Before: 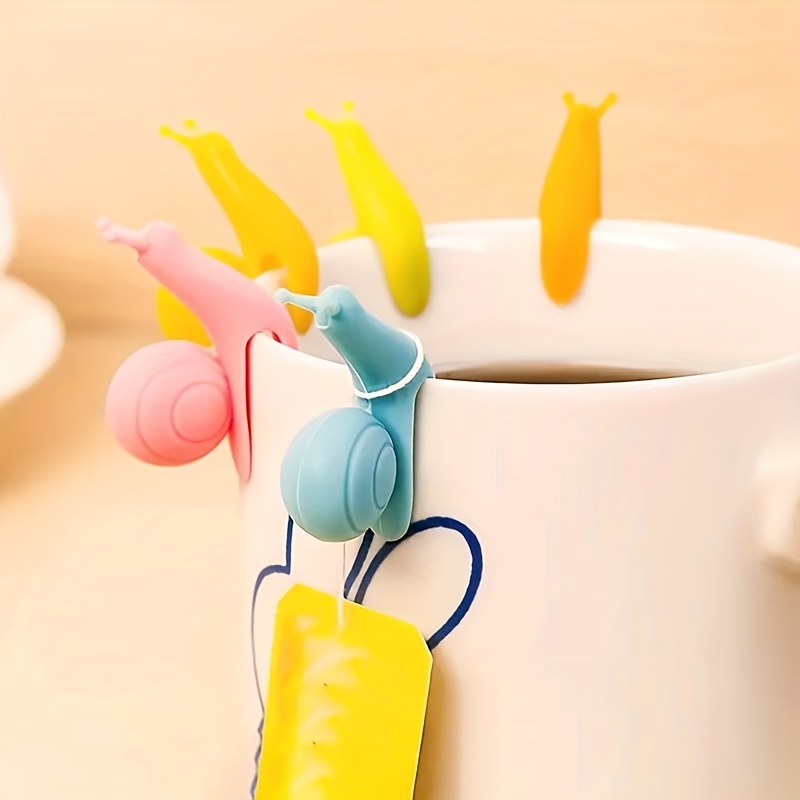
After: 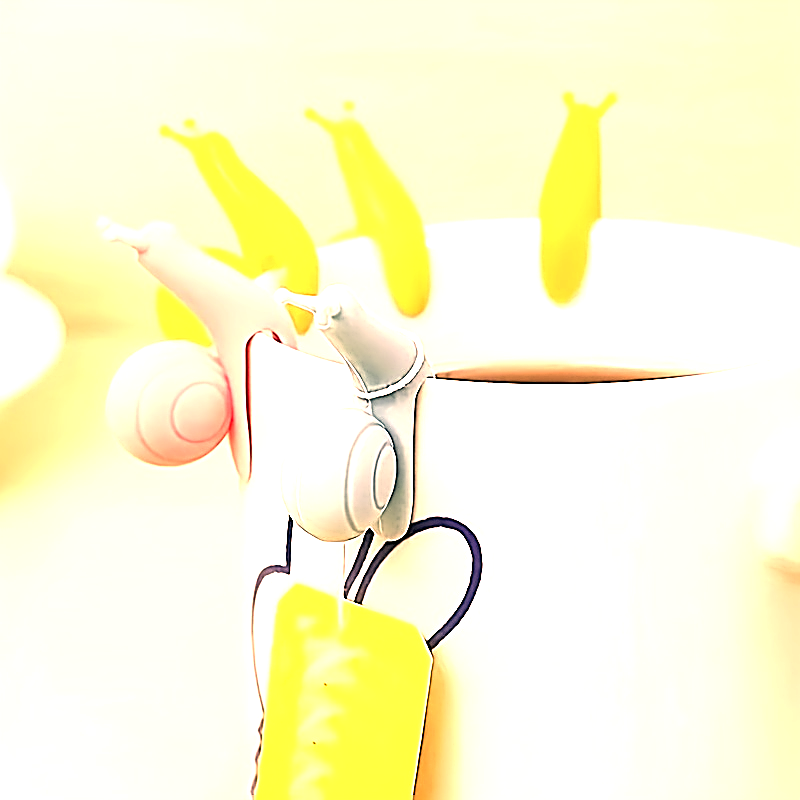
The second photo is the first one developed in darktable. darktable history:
color correction: highlights a* 39.79, highlights b* 39.6, saturation 0.69
sharpen: amount 1.846
exposure: black level correction -0.002, exposure 1.359 EV, compensate highlight preservation false
